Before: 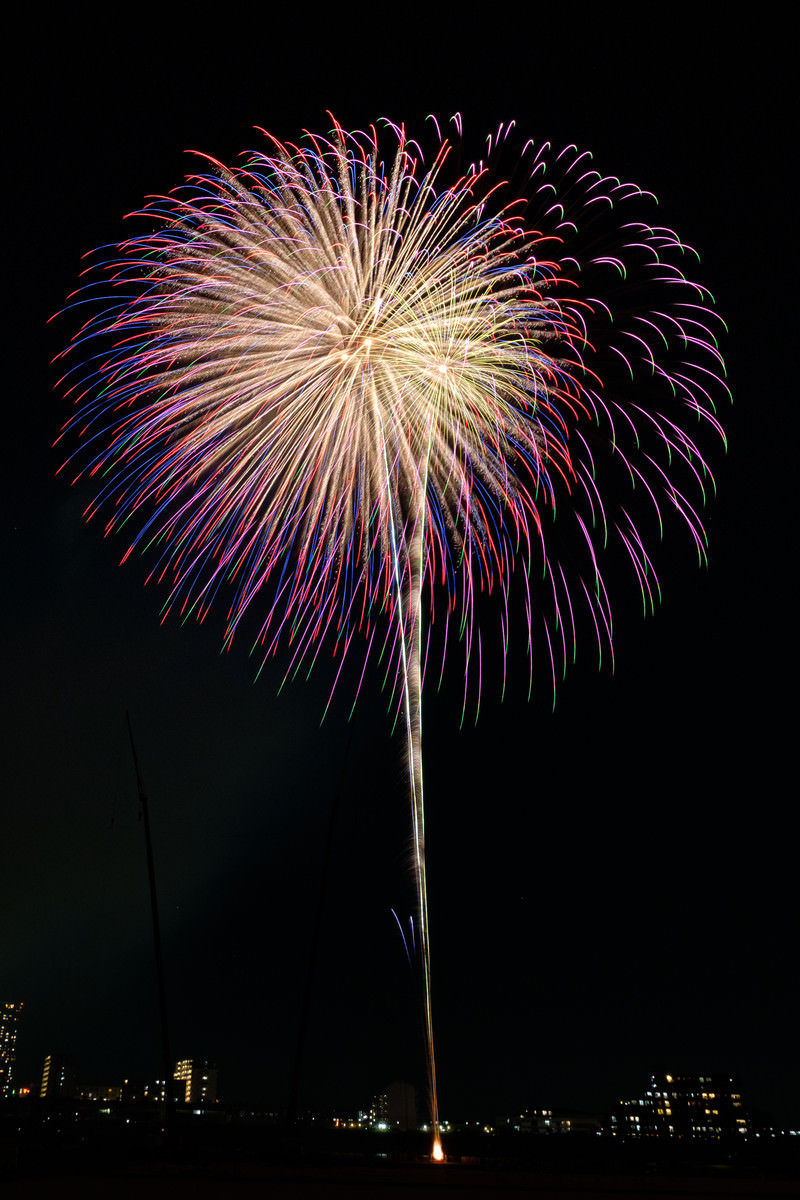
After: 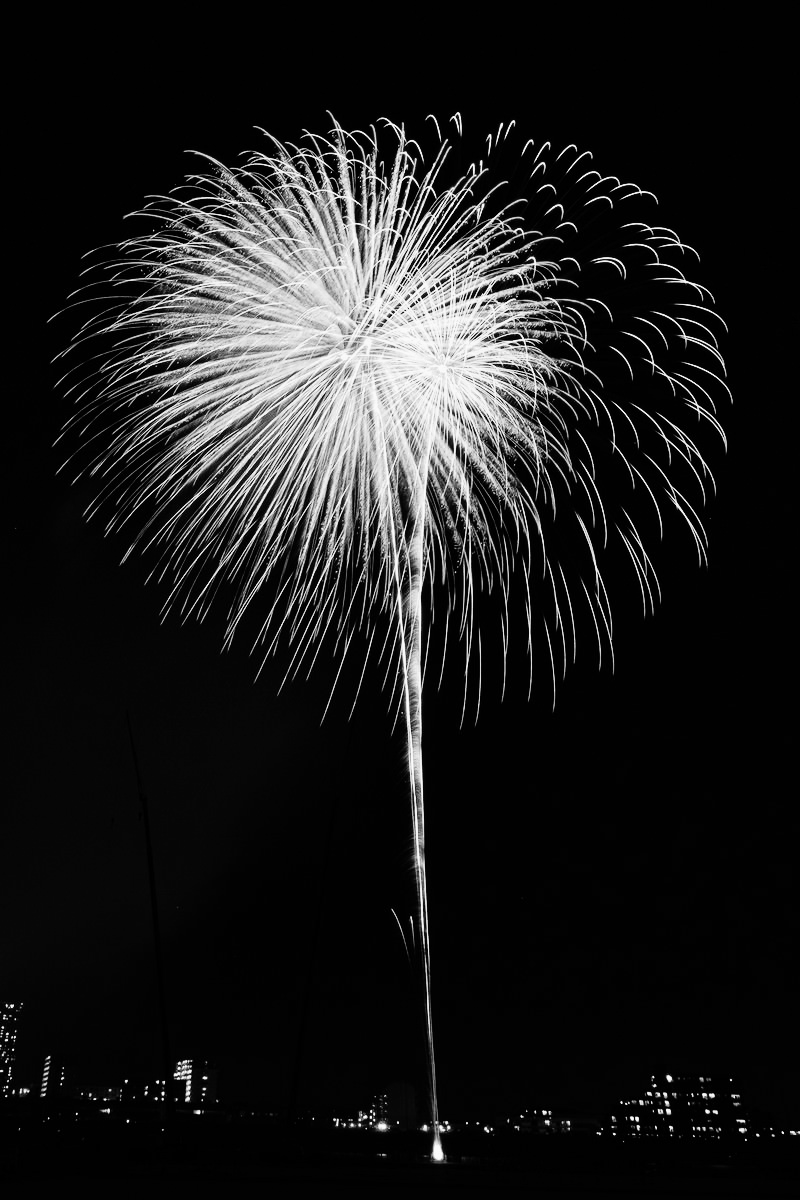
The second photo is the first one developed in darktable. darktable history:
color balance rgb: shadows lift › chroma 1%, shadows lift › hue 113°, highlights gain › chroma 0.2%, highlights gain › hue 333°, perceptual saturation grading › global saturation 20%, perceptual saturation grading › highlights -50%, perceptual saturation grading › shadows 25%, contrast -20%
color zones: curves: ch0 [(0, 0.5) (0.125, 0.4) (0.25, 0.5) (0.375, 0.4) (0.5, 0.4) (0.625, 0.35) (0.75, 0.35) (0.875, 0.5)]; ch1 [(0, 0.35) (0.125, 0.45) (0.25, 0.35) (0.375, 0.35) (0.5, 0.35) (0.625, 0.35) (0.75, 0.45) (0.875, 0.35)]; ch2 [(0, 0.6) (0.125, 0.5) (0.25, 0.5) (0.375, 0.6) (0.5, 0.6) (0.625, 0.5) (0.75, 0.5) (0.875, 0.5)]
monochrome: on, module defaults
rgb curve: curves: ch0 [(0, 0) (0.21, 0.15) (0.24, 0.21) (0.5, 0.75) (0.75, 0.96) (0.89, 0.99) (1, 1)]; ch1 [(0, 0.02) (0.21, 0.13) (0.25, 0.2) (0.5, 0.67) (0.75, 0.9) (0.89, 0.97) (1, 1)]; ch2 [(0, 0.02) (0.21, 0.13) (0.25, 0.2) (0.5, 0.67) (0.75, 0.9) (0.89, 0.97) (1, 1)], compensate middle gray true
